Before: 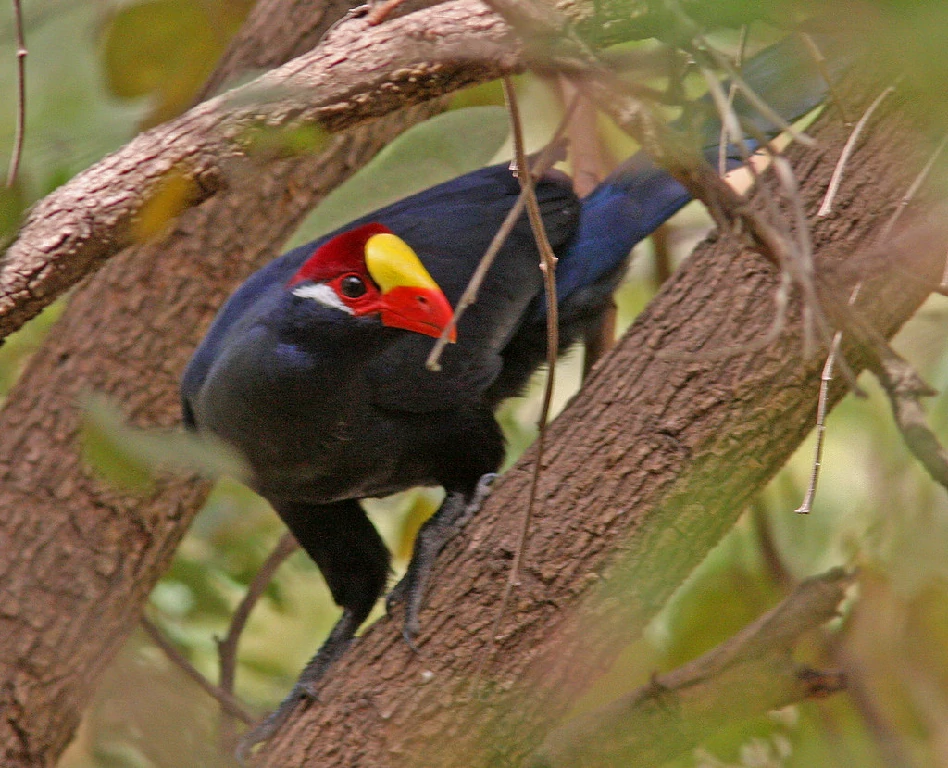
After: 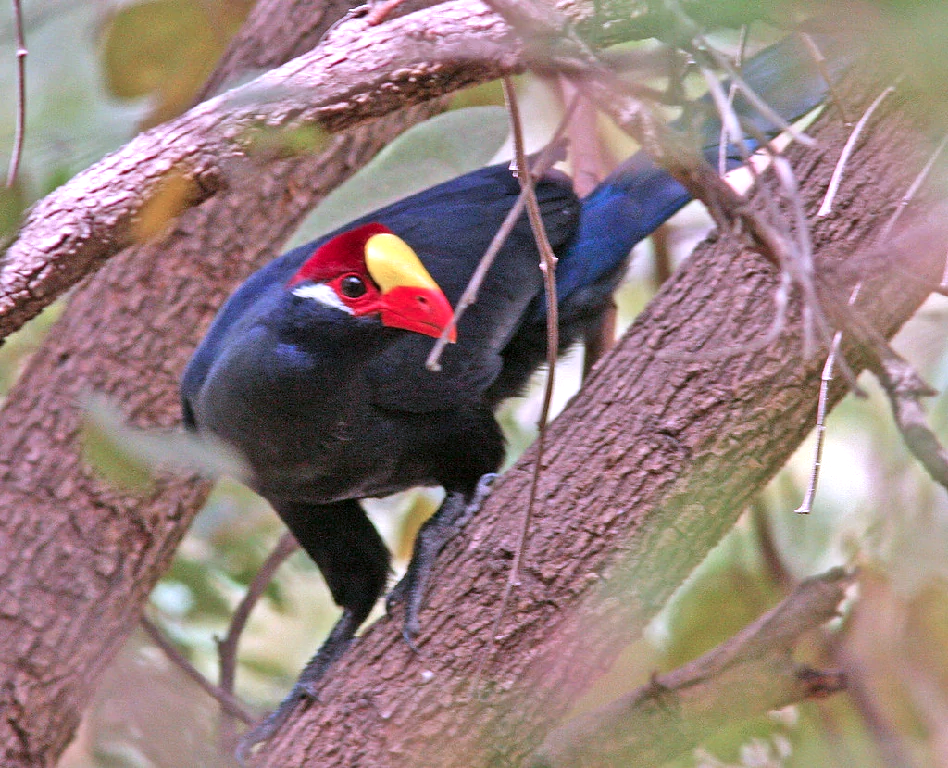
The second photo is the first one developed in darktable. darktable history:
color correction: highlights a* 15.21, highlights b* -25.15
local contrast: mode bilateral grid, contrast 21, coarseness 50, detail 120%, midtone range 0.2
color calibration: illuminant F (fluorescent), F source F9 (Cool White Deluxe 4150 K) – high CRI, x 0.375, y 0.373, temperature 4158.17 K
exposure: black level correction 0, exposure 0.691 EV, compensate highlight preservation false
